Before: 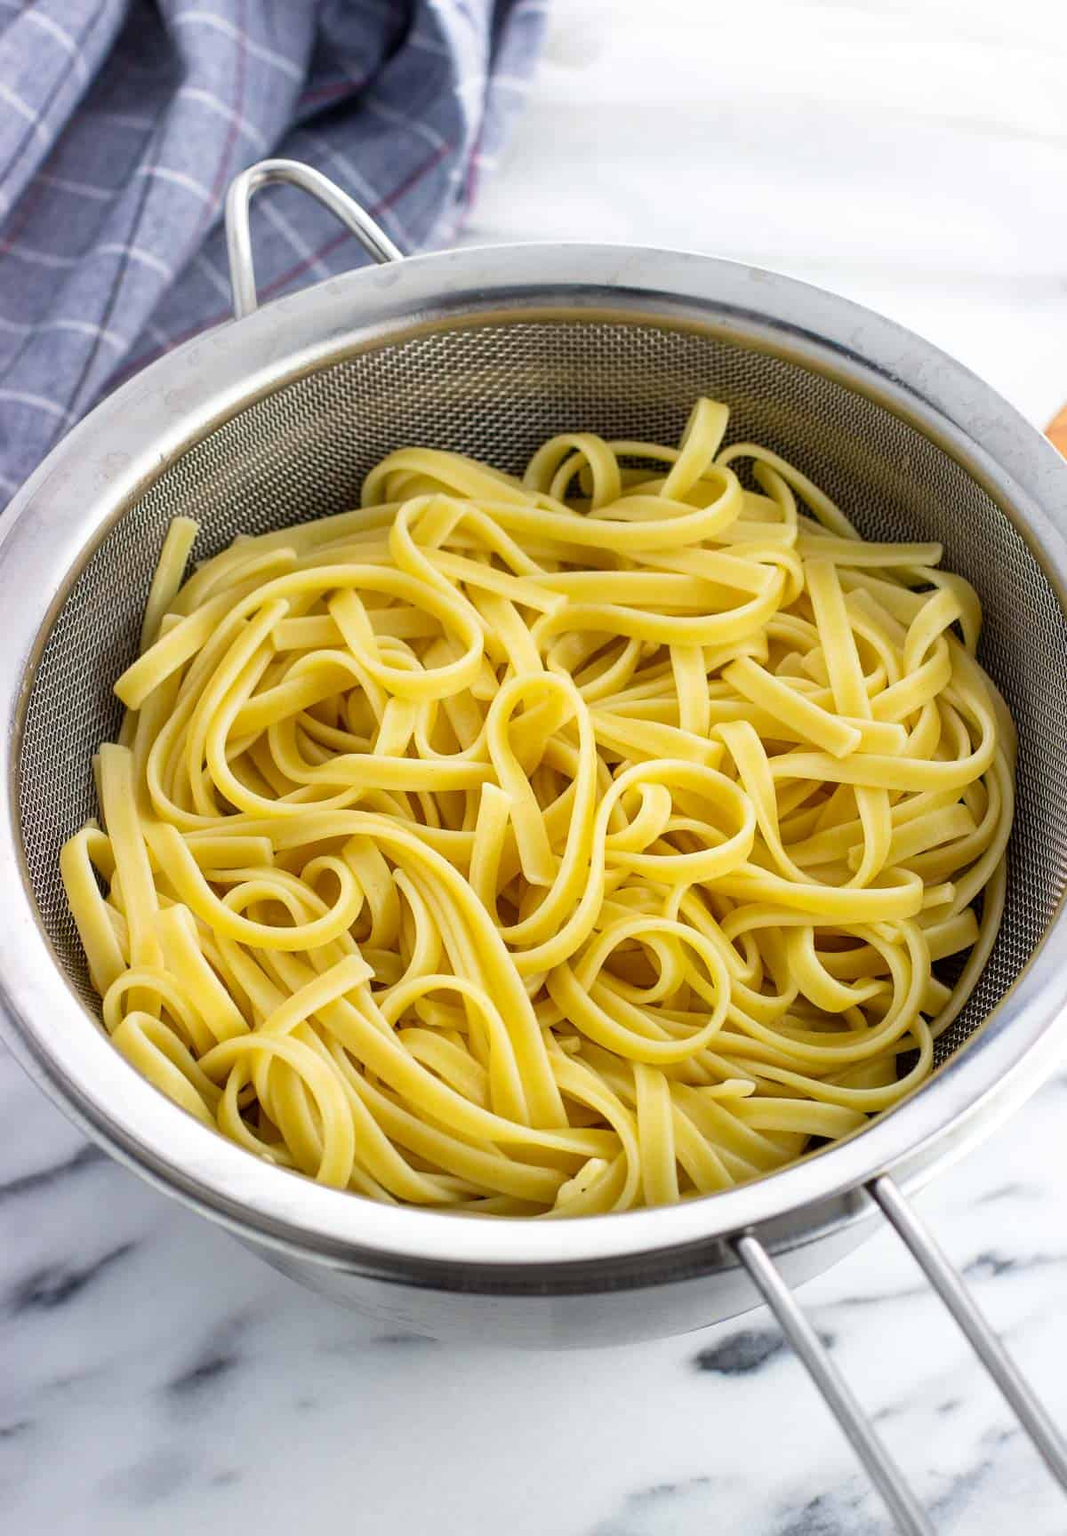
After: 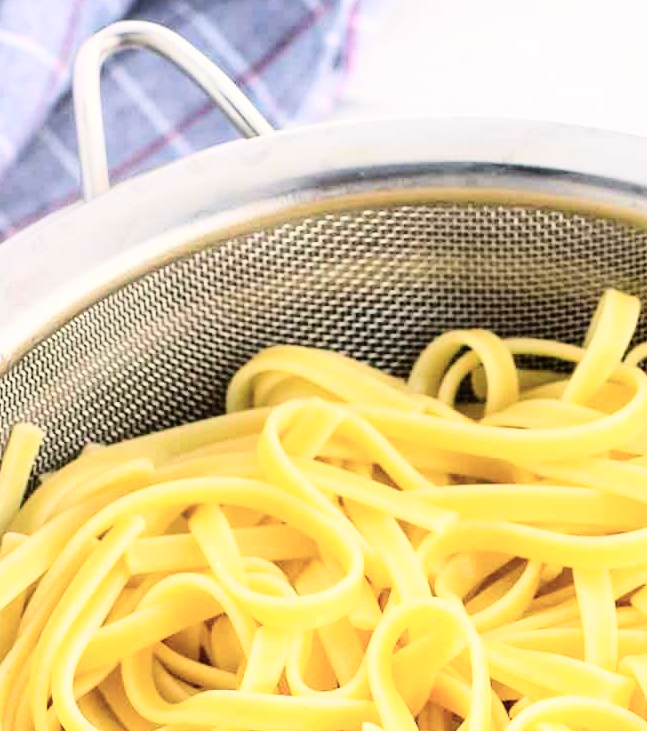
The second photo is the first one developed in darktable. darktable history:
crop: left 15.039%, top 9.183%, right 31%, bottom 48.509%
color balance rgb: highlights gain › chroma 1.35%, highlights gain › hue 54.96°, perceptual saturation grading › global saturation -11.25%, contrast -10.27%
base curve: curves: ch0 [(0, 0.003) (0.001, 0.002) (0.006, 0.004) (0.02, 0.022) (0.048, 0.086) (0.094, 0.234) (0.162, 0.431) (0.258, 0.629) (0.385, 0.8) (0.548, 0.918) (0.751, 0.988) (1, 1)]
